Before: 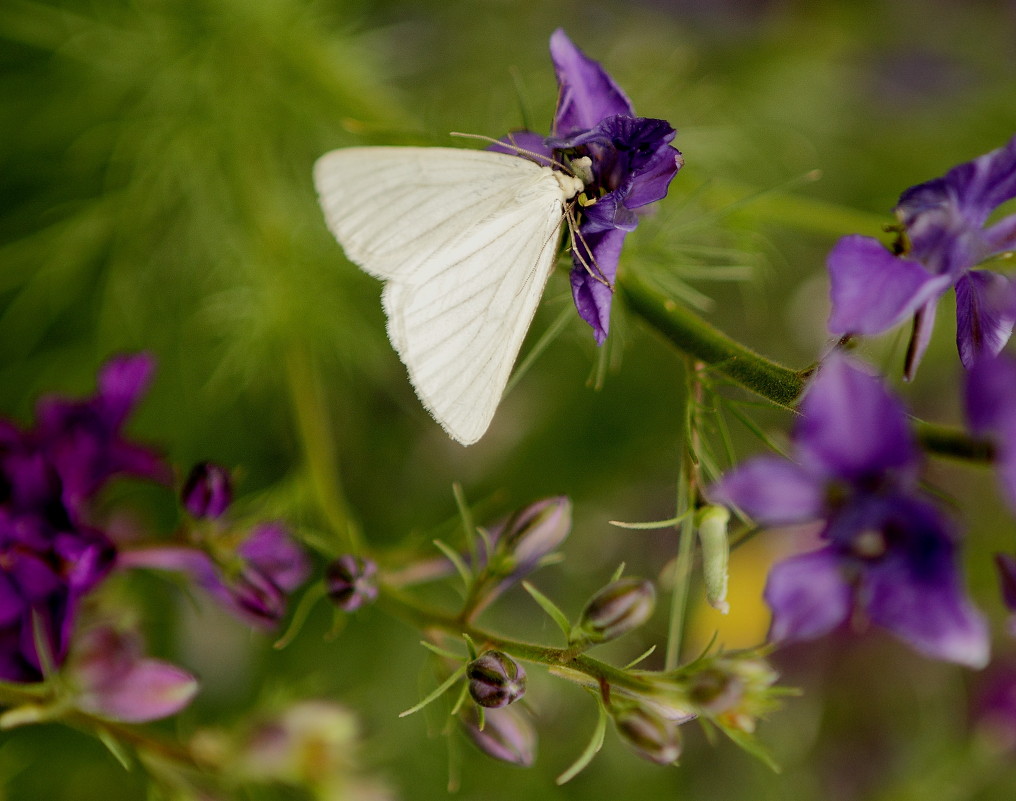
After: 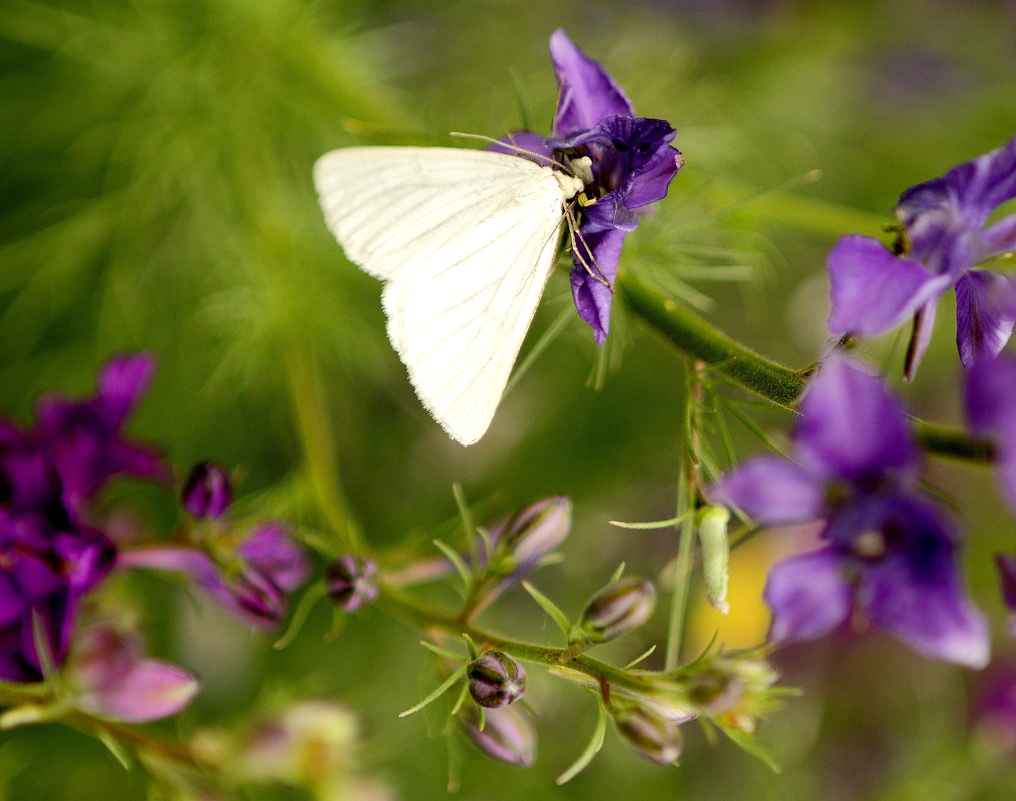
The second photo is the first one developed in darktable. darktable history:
exposure: exposure 0.602 EV, compensate exposure bias true, compensate highlight preservation false
